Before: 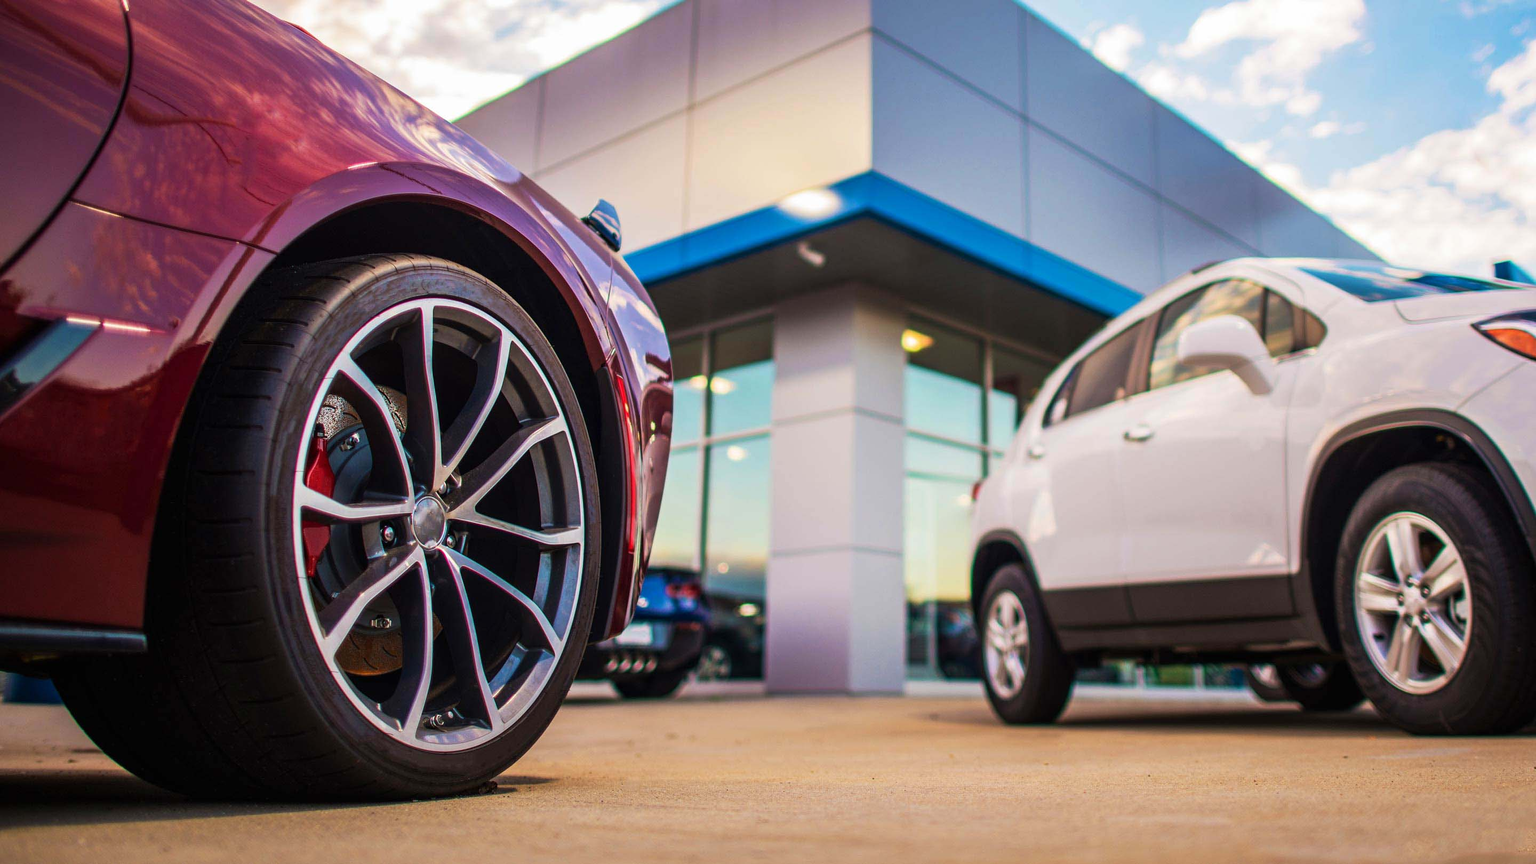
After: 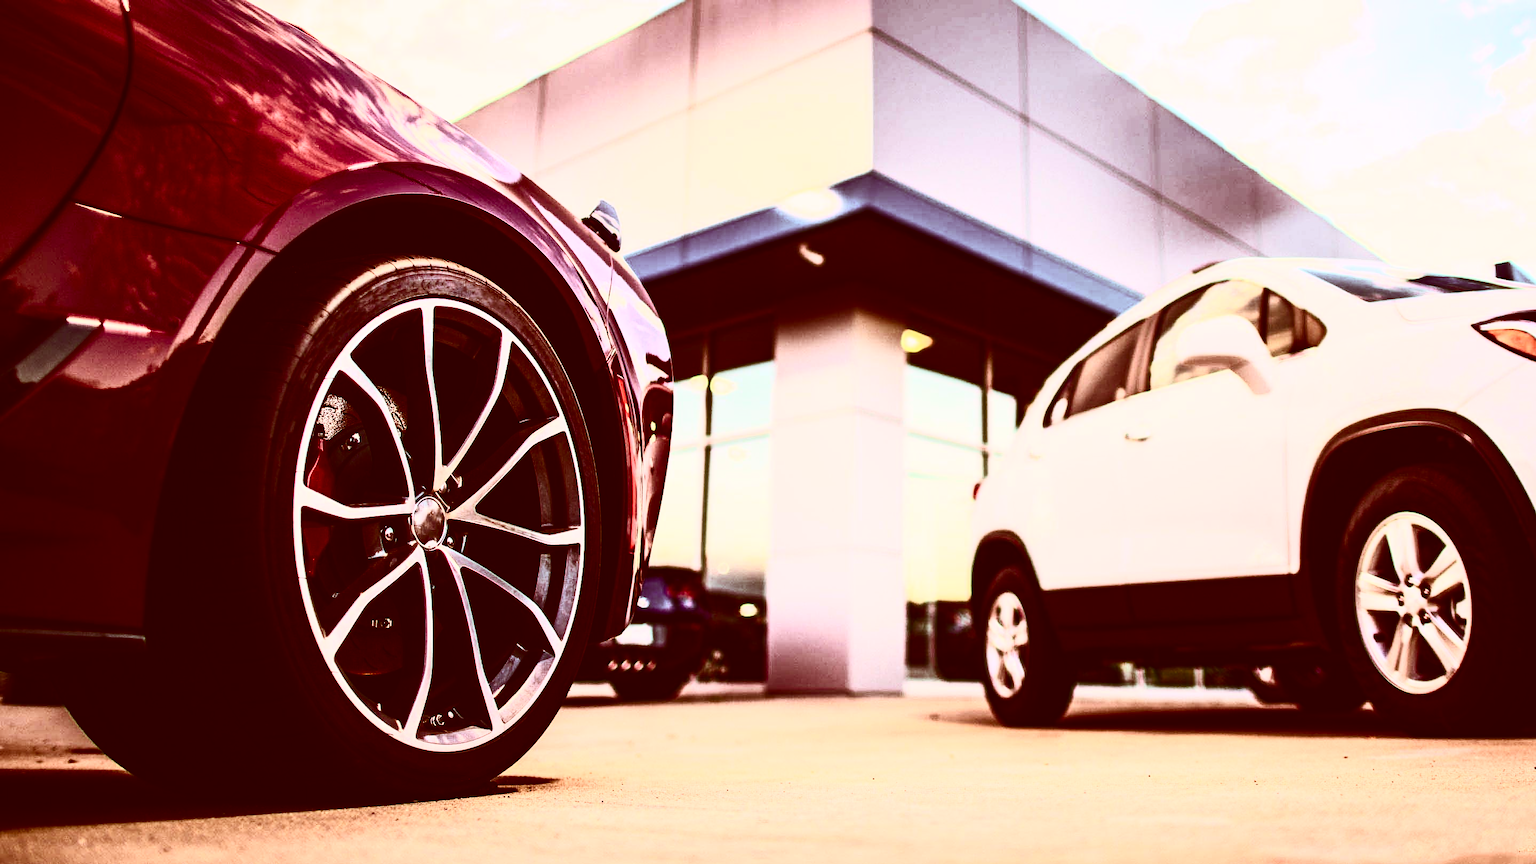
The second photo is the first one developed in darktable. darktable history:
contrast brightness saturation: contrast 0.945, brightness 0.192
color correction: highlights a* 9.52, highlights b* 8.76, shadows a* 39.31, shadows b* 39.64, saturation 0.779
